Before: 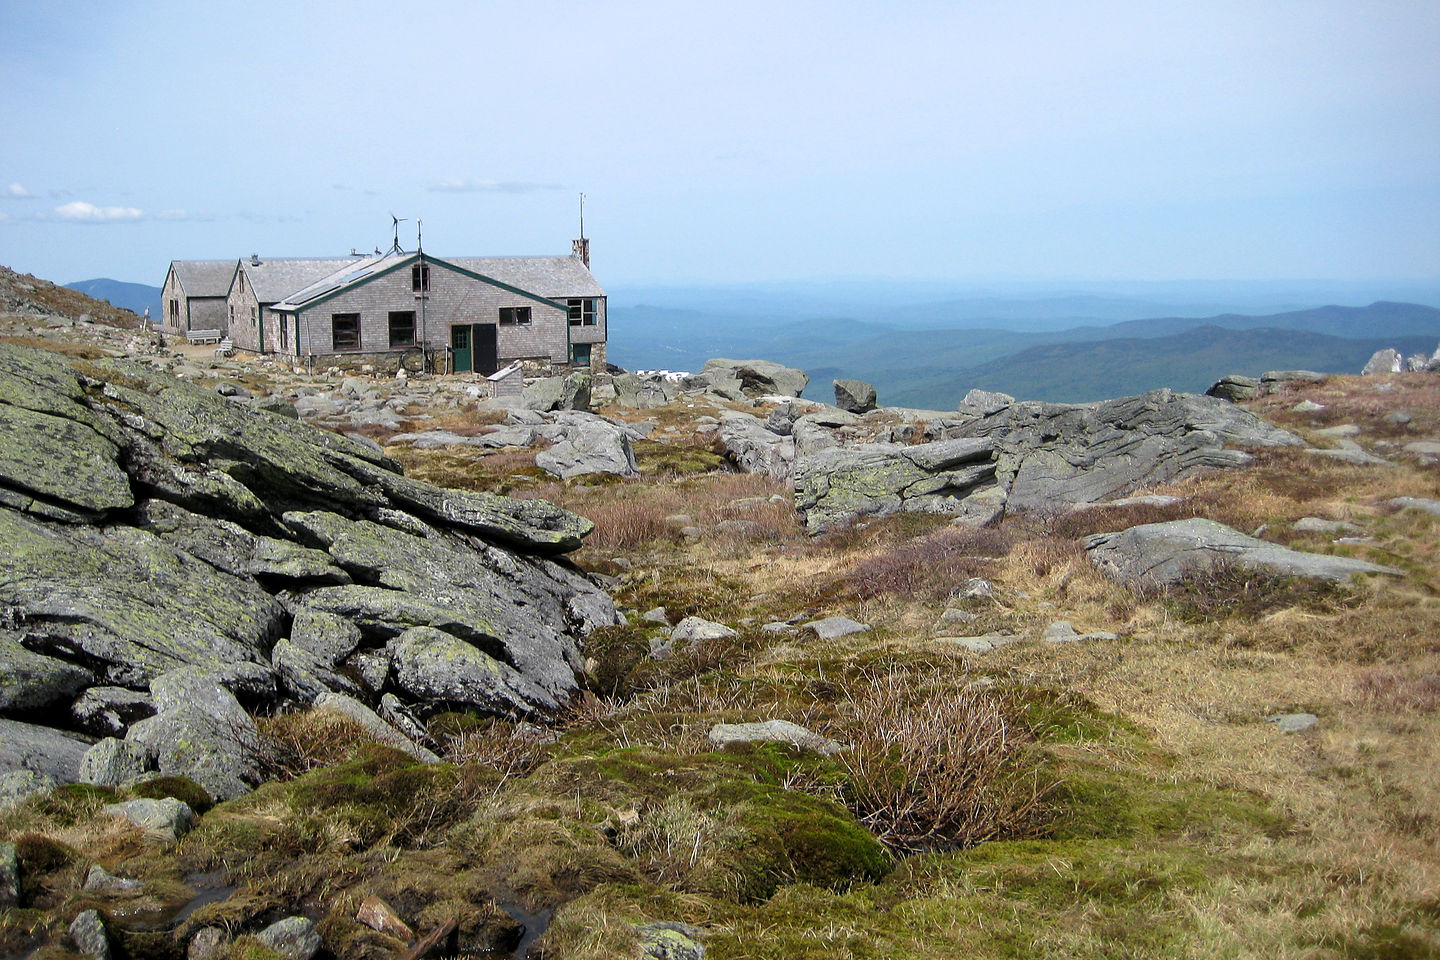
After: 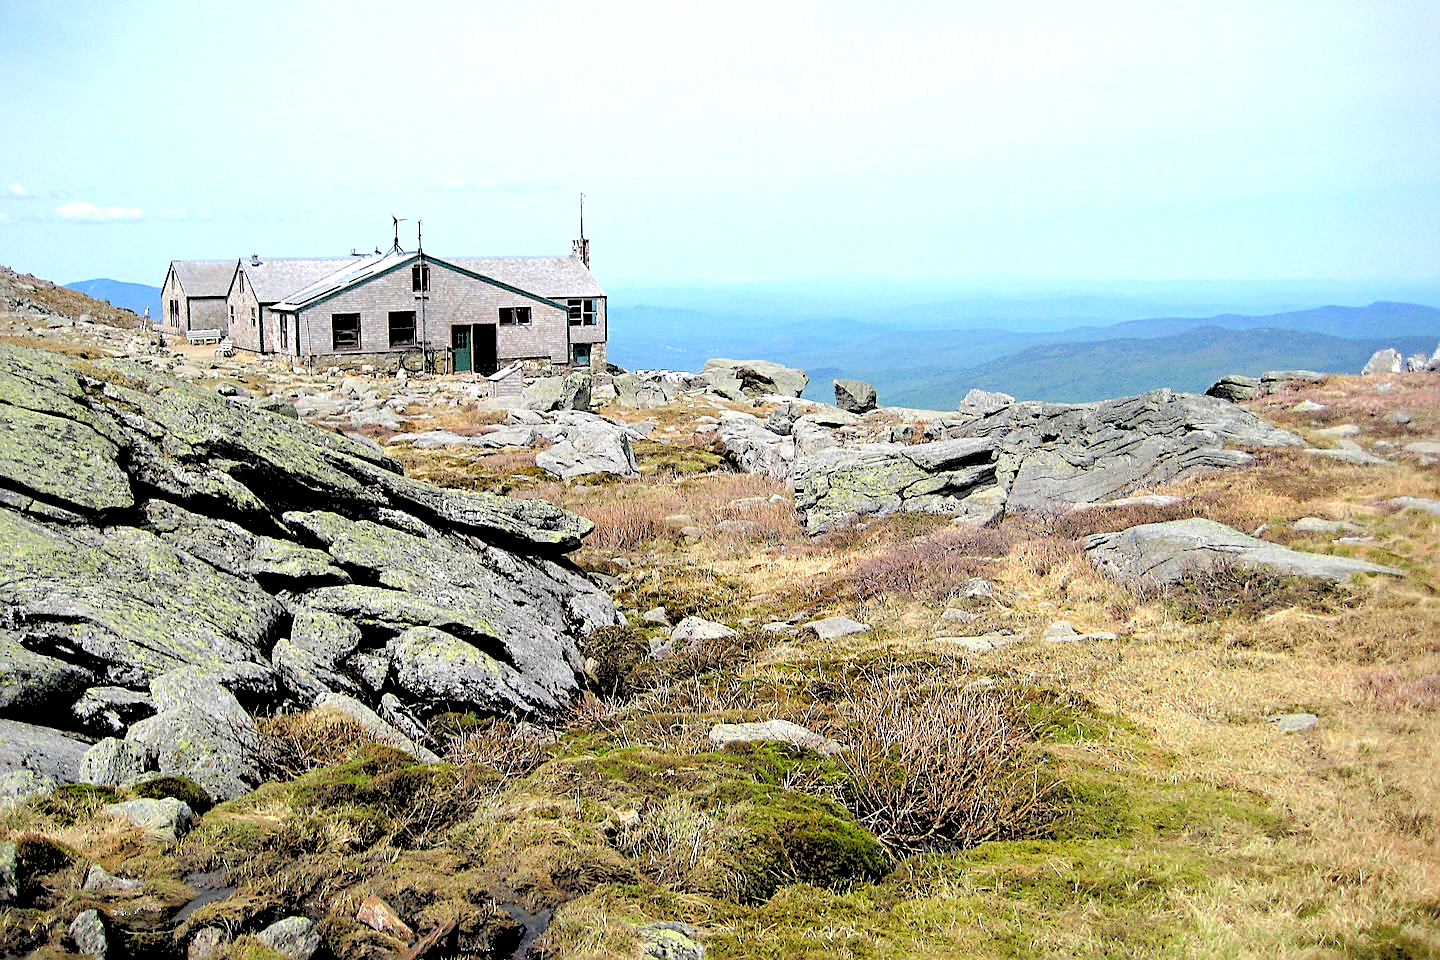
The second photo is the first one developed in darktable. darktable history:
haze removal: adaptive false
rgb levels: levels [[0.027, 0.429, 0.996], [0, 0.5, 1], [0, 0.5, 1]]
exposure: exposure 0.6 EV, compensate highlight preservation false
sharpen: on, module defaults
